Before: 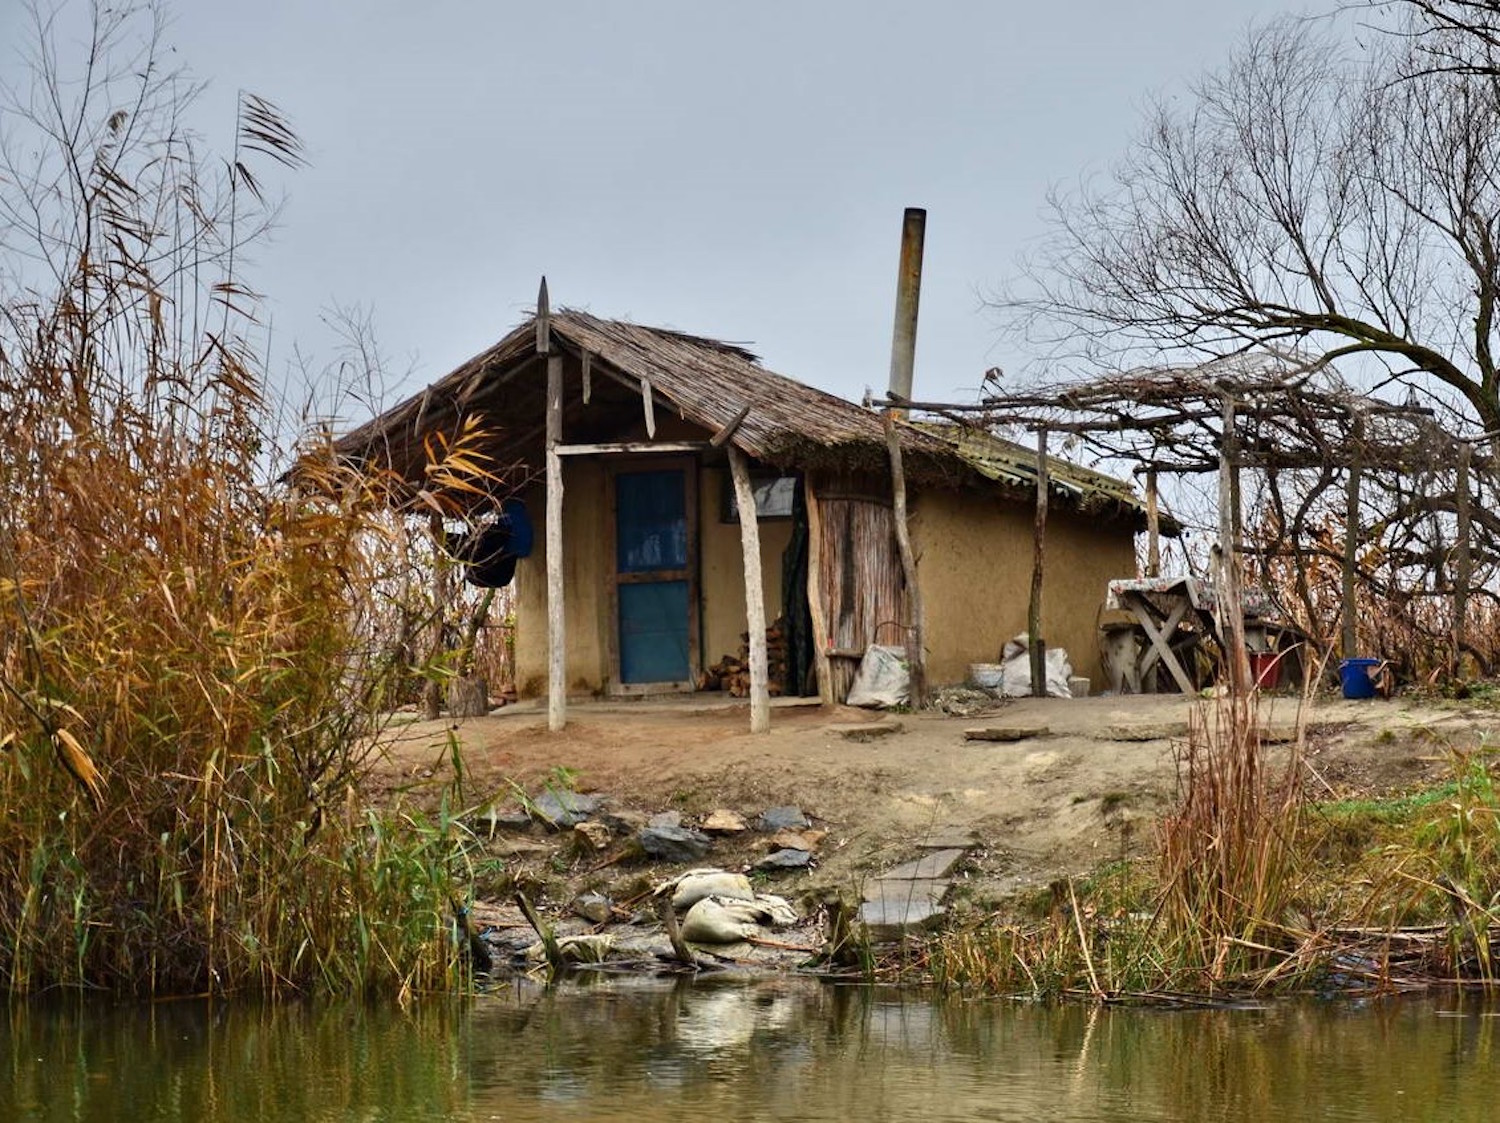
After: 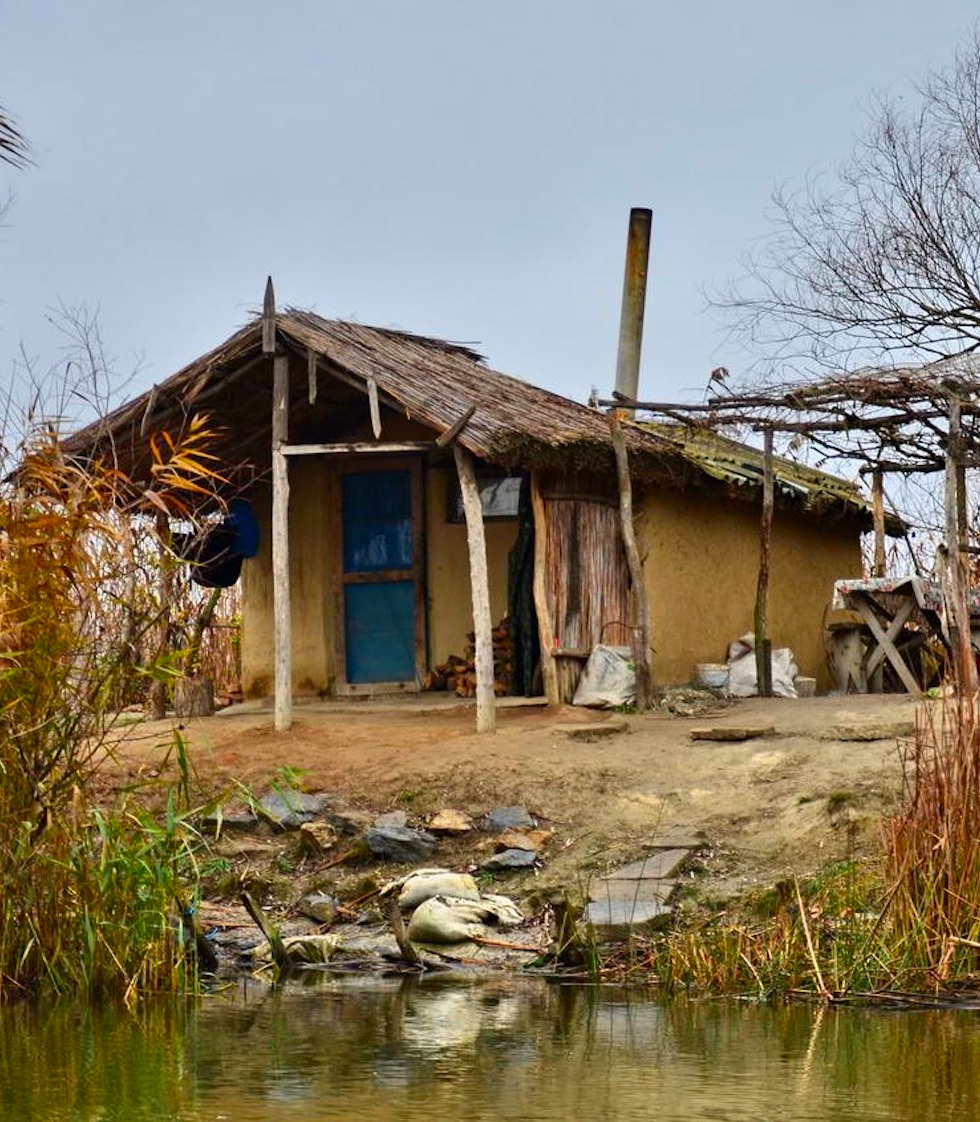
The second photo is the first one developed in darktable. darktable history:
color correction: highlights b* -0.008, saturation 1.34
crop and rotate: left 18.307%, right 16.347%
